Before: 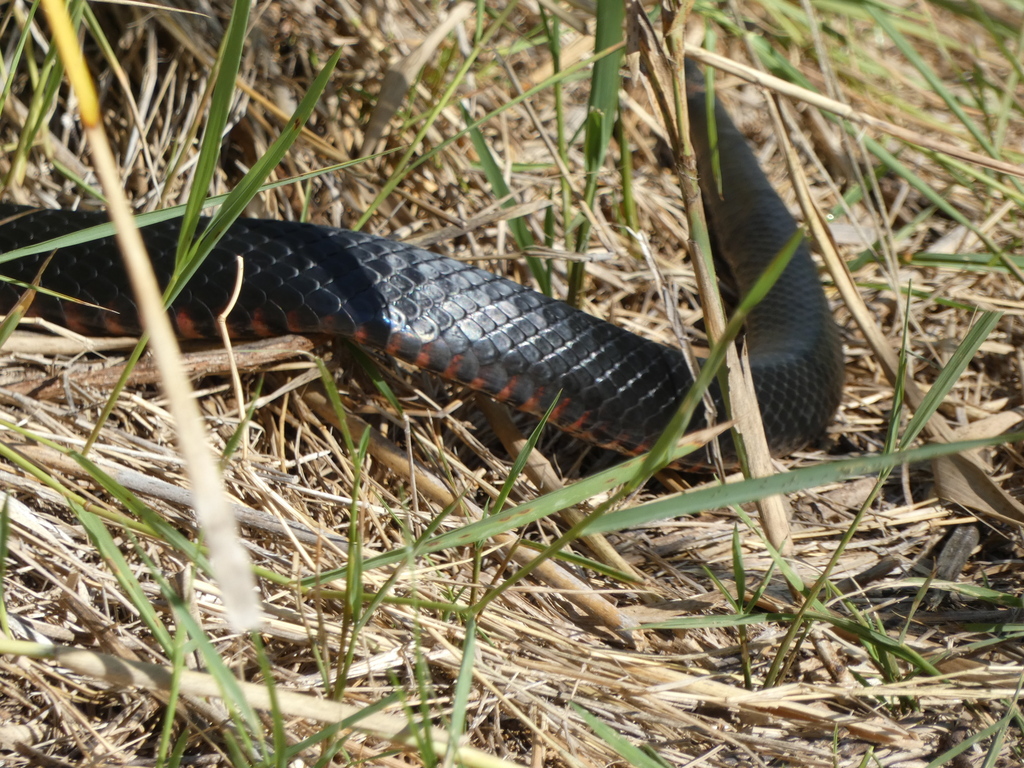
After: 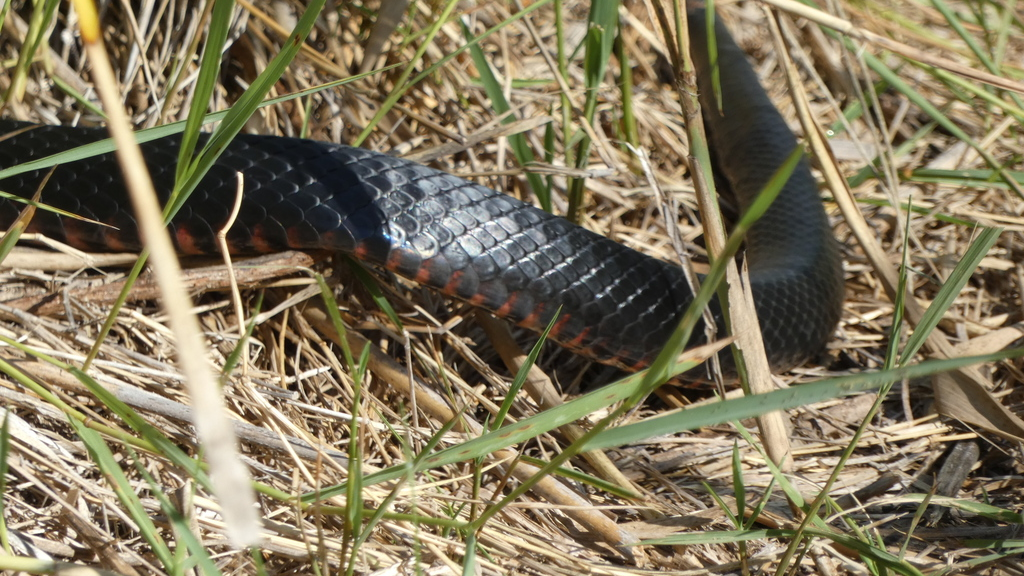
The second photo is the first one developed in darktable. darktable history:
crop: top 11.014%, bottom 13.918%
